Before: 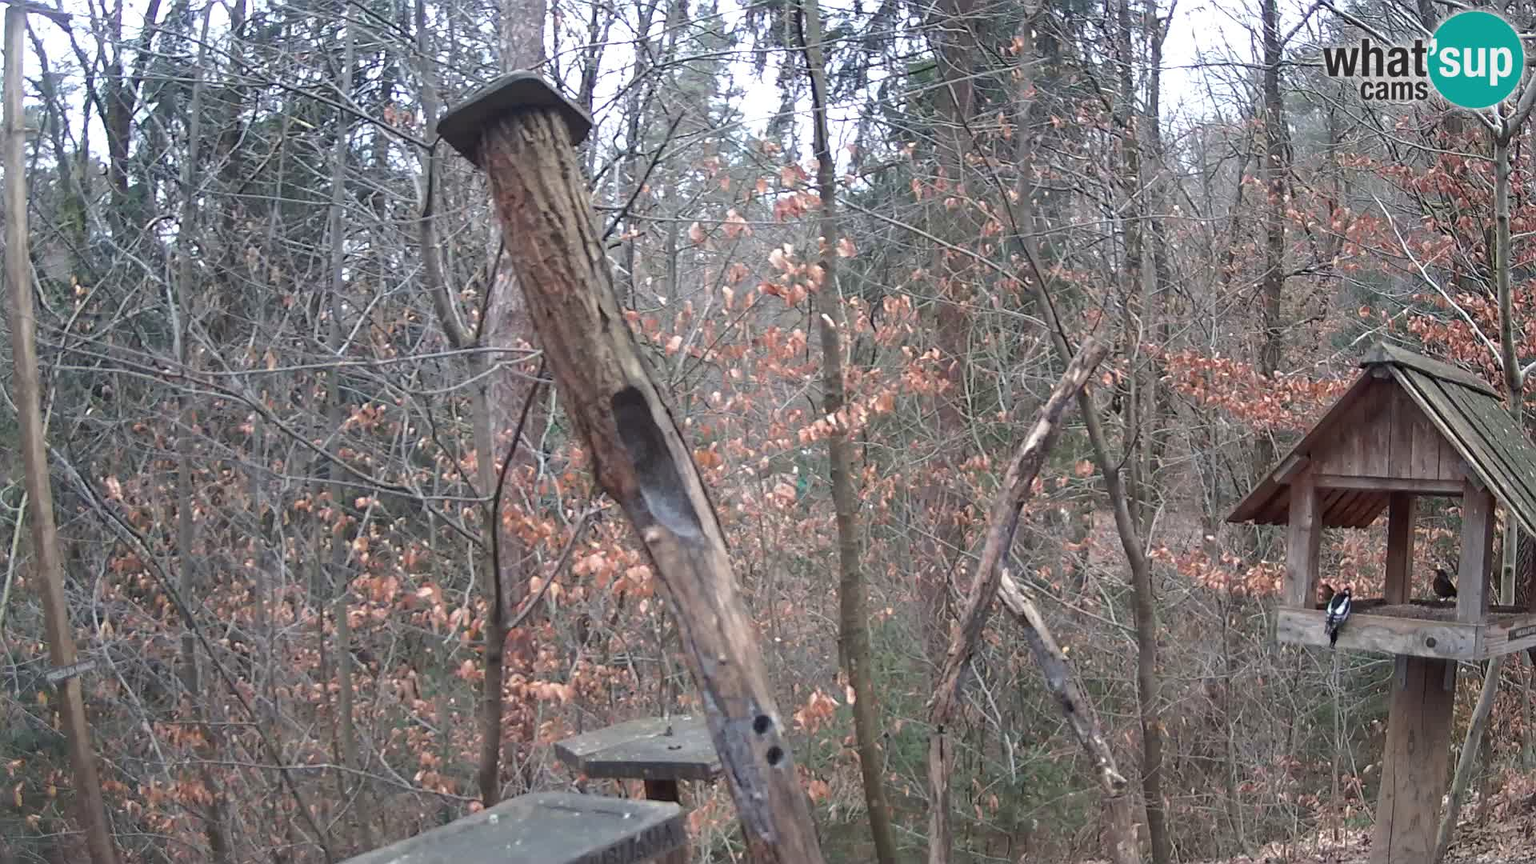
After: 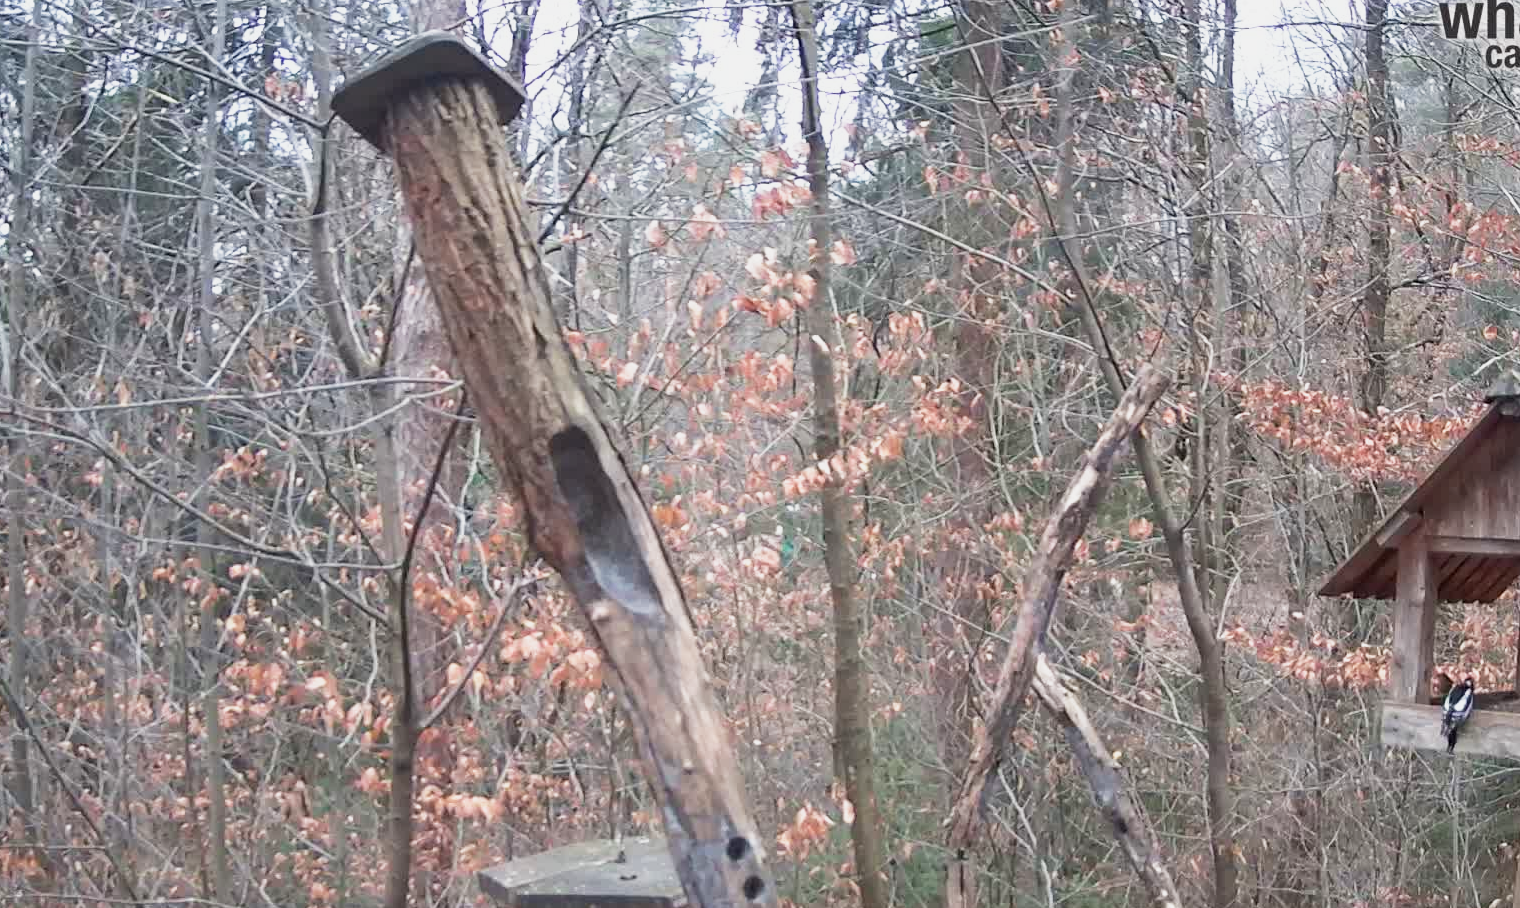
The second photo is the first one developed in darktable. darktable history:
crop: left 11.245%, top 5.299%, right 9.565%, bottom 10.543%
base curve: curves: ch0 [(0, 0) (0.088, 0.125) (0.176, 0.251) (0.354, 0.501) (0.613, 0.749) (1, 0.877)], preserve colors none
